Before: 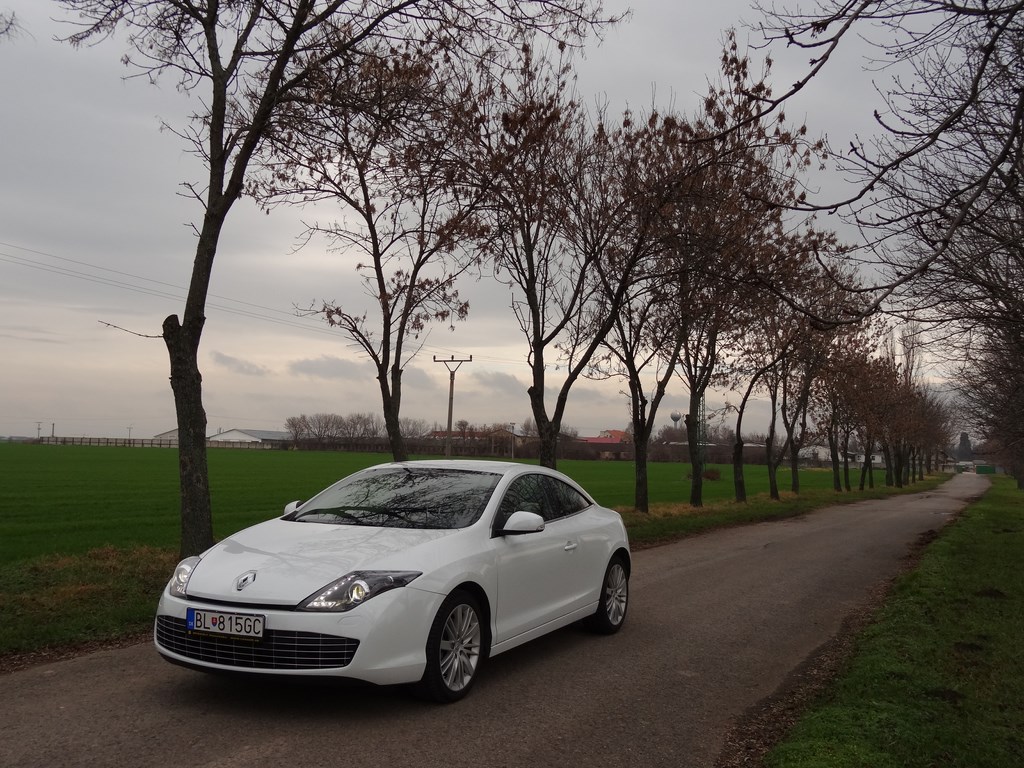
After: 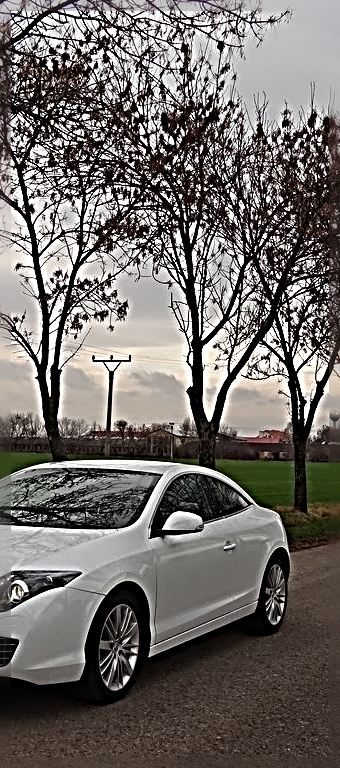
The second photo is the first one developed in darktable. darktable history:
crop: left 33.36%, right 33.36%
sharpen: radius 4.001, amount 2
